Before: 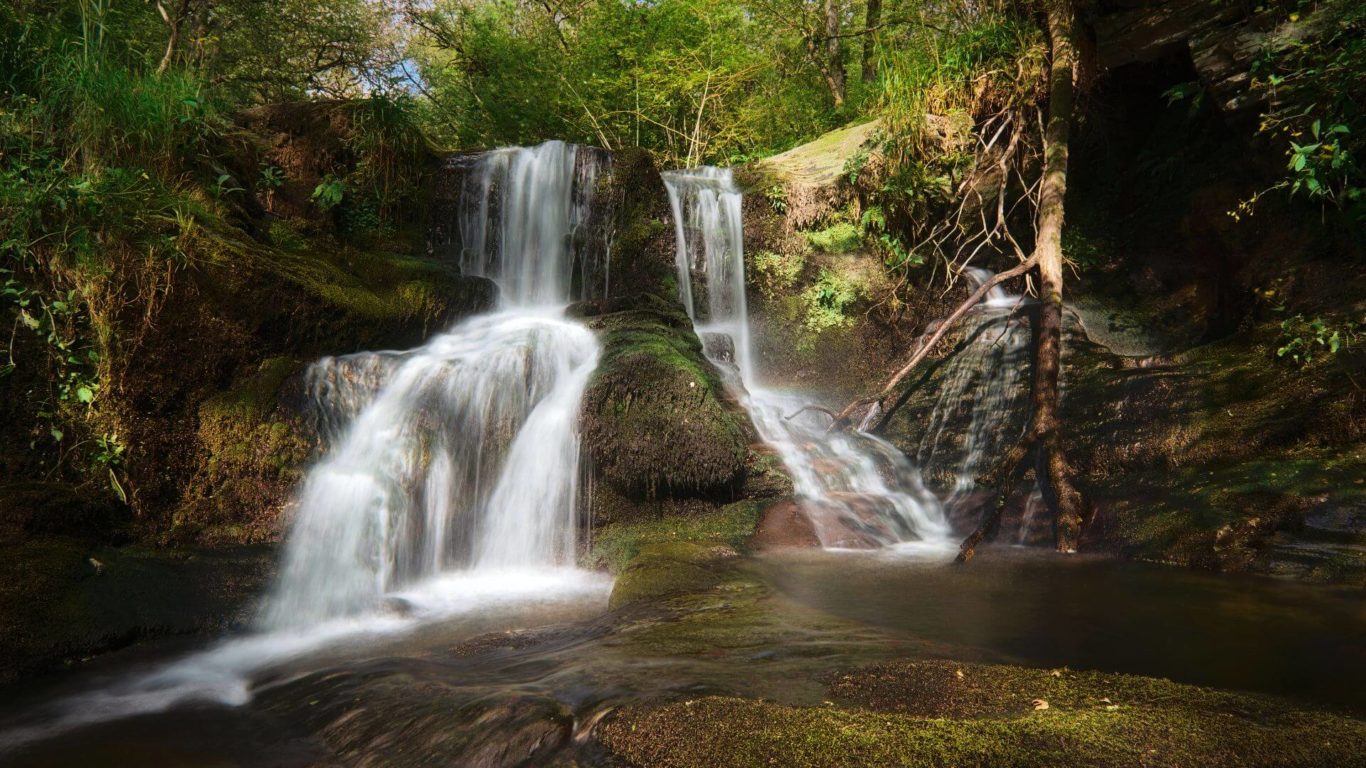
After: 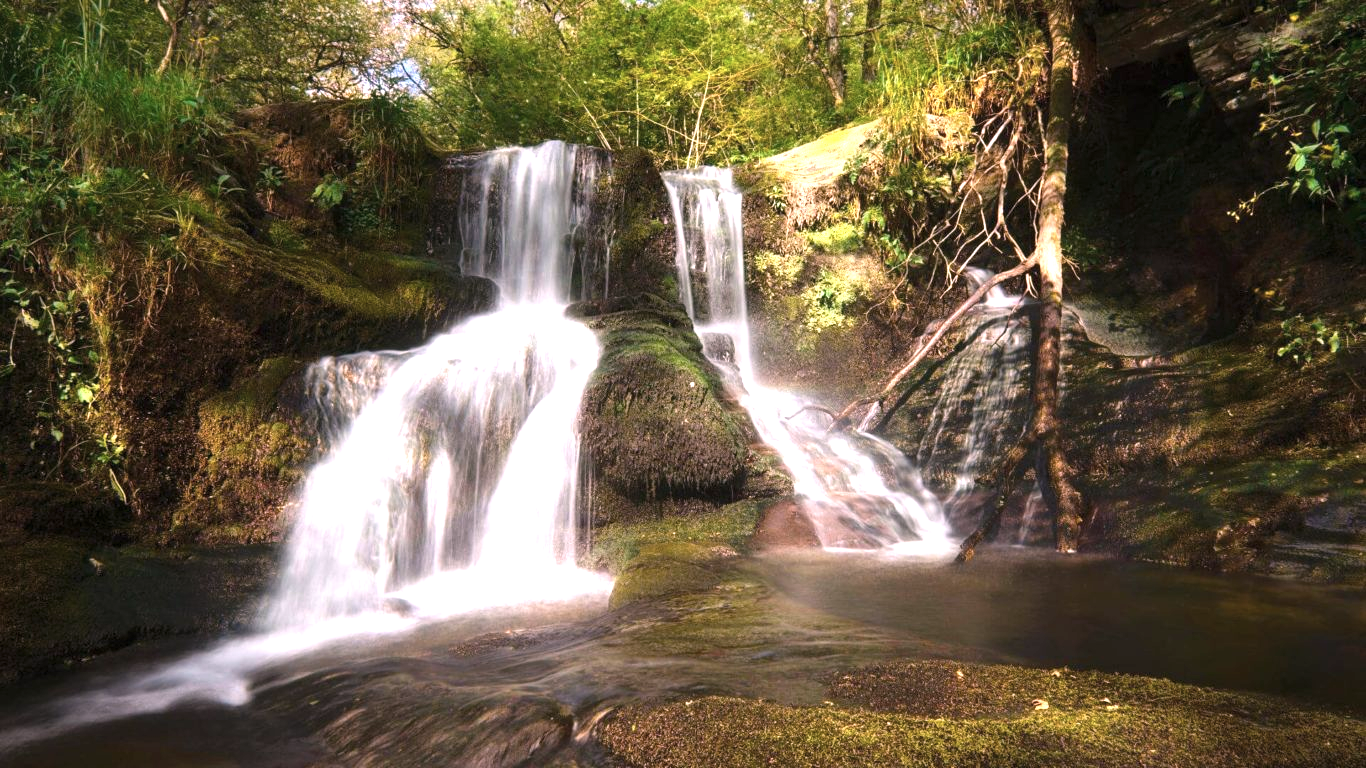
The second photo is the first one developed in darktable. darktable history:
color balance rgb: perceptual saturation grading › global saturation 20%, global vibrance 20%
white balance: red 1.05, blue 1.072
exposure: exposure 0.999 EV, compensate highlight preservation false
color correction: highlights a* 5.59, highlights b* 5.24, saturation 0.68
